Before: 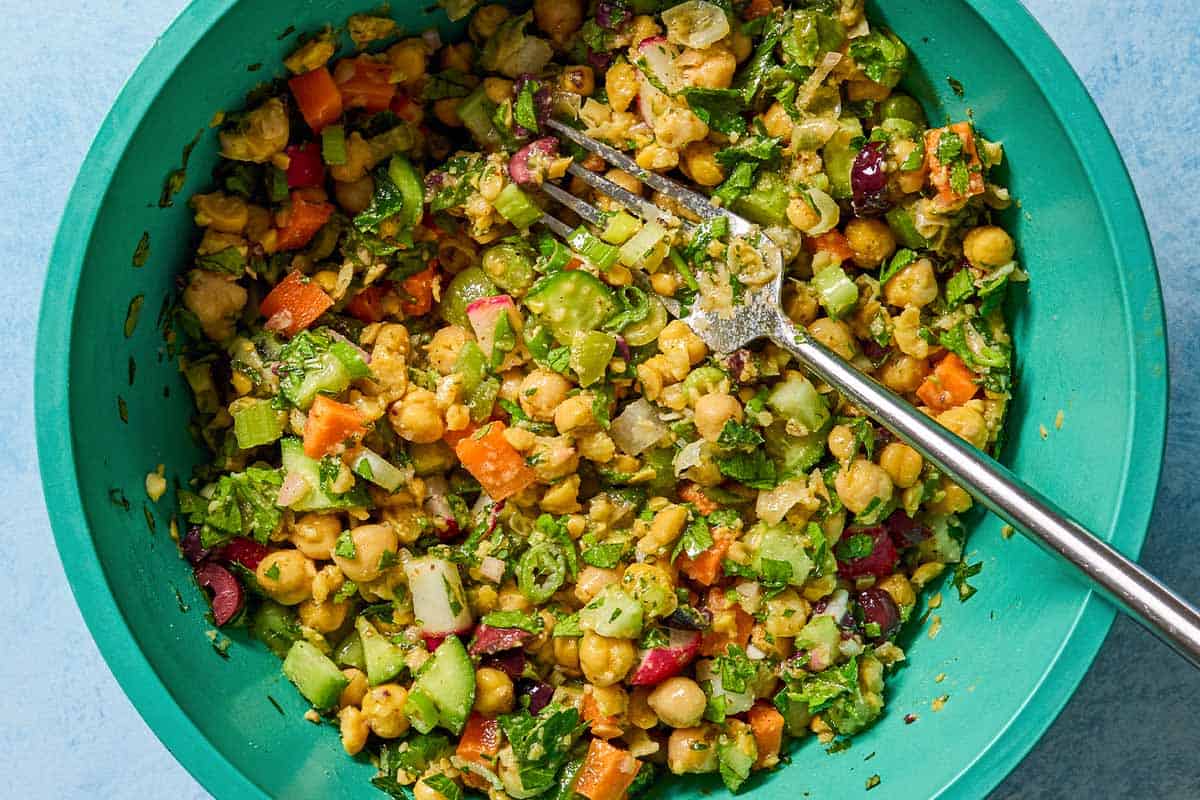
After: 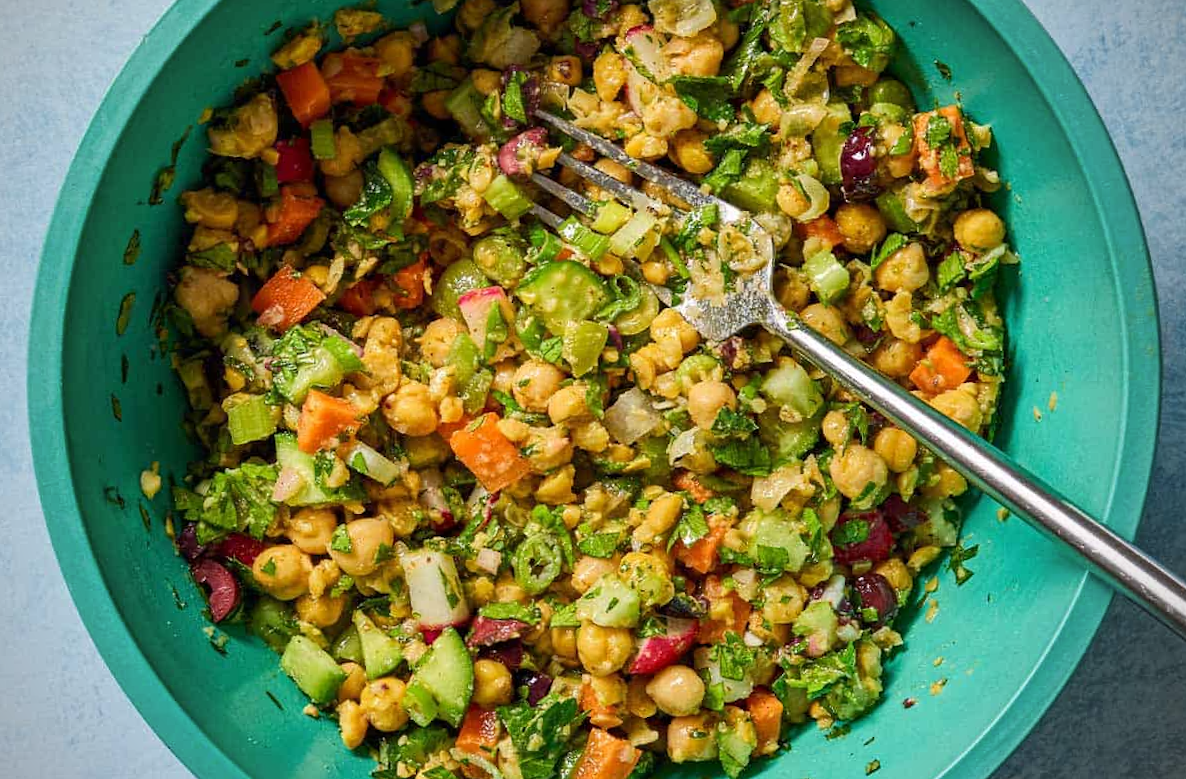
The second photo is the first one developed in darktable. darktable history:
vignetting: on, module defaults
rotate and perspective: rotation -1°, crop left 0.011, crop right 0.989, crop top 0.025, crop bottom 0.975
